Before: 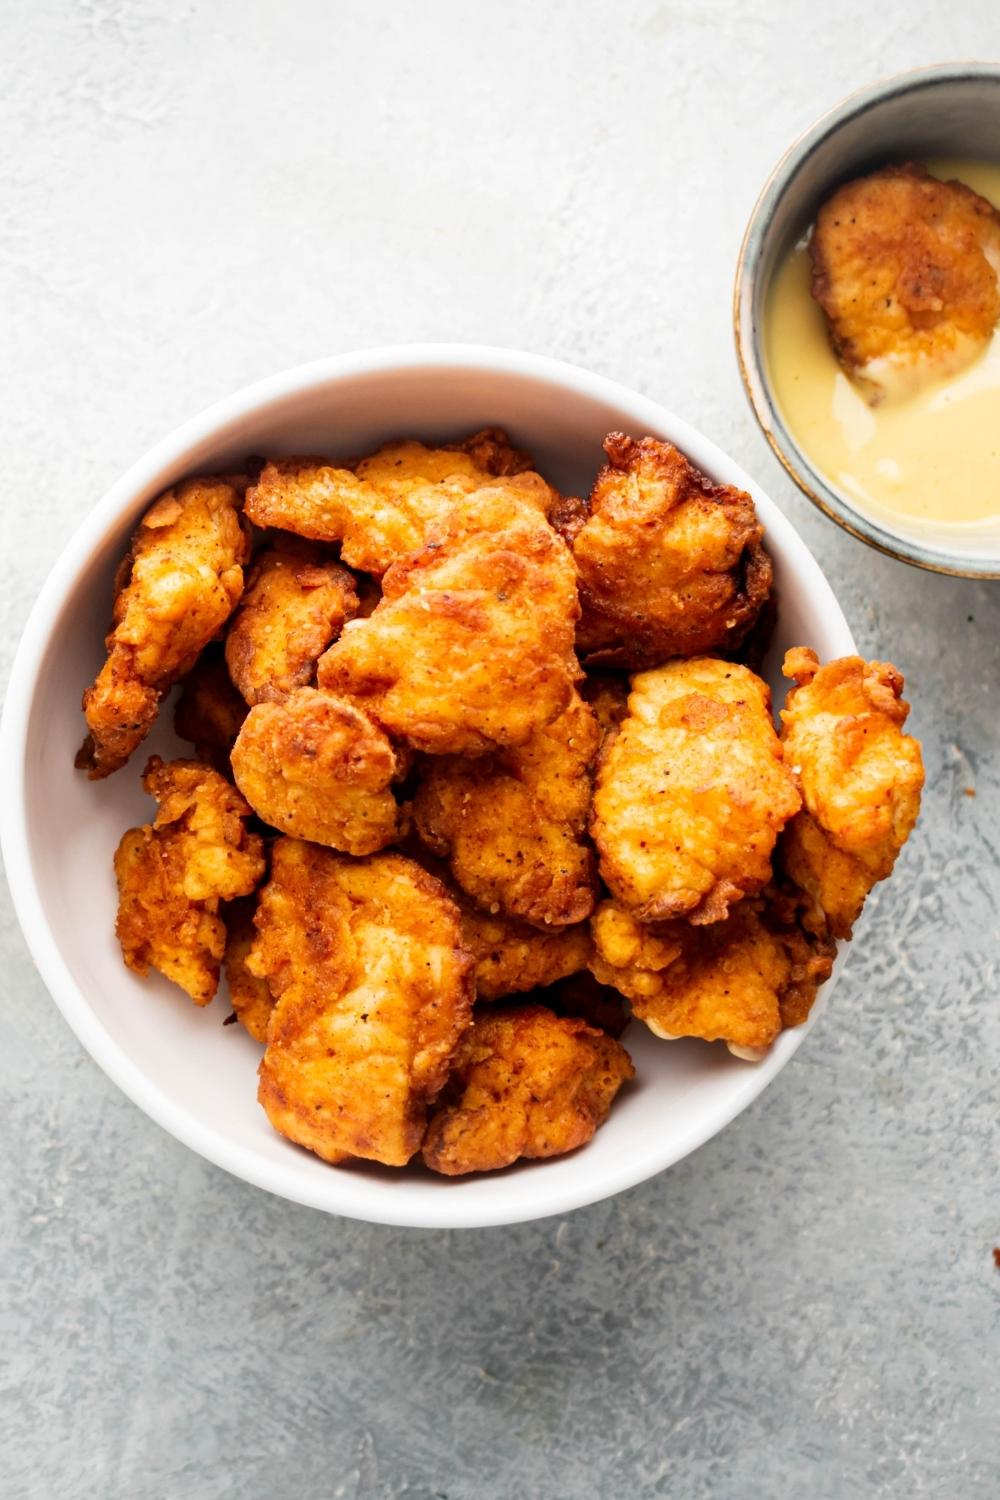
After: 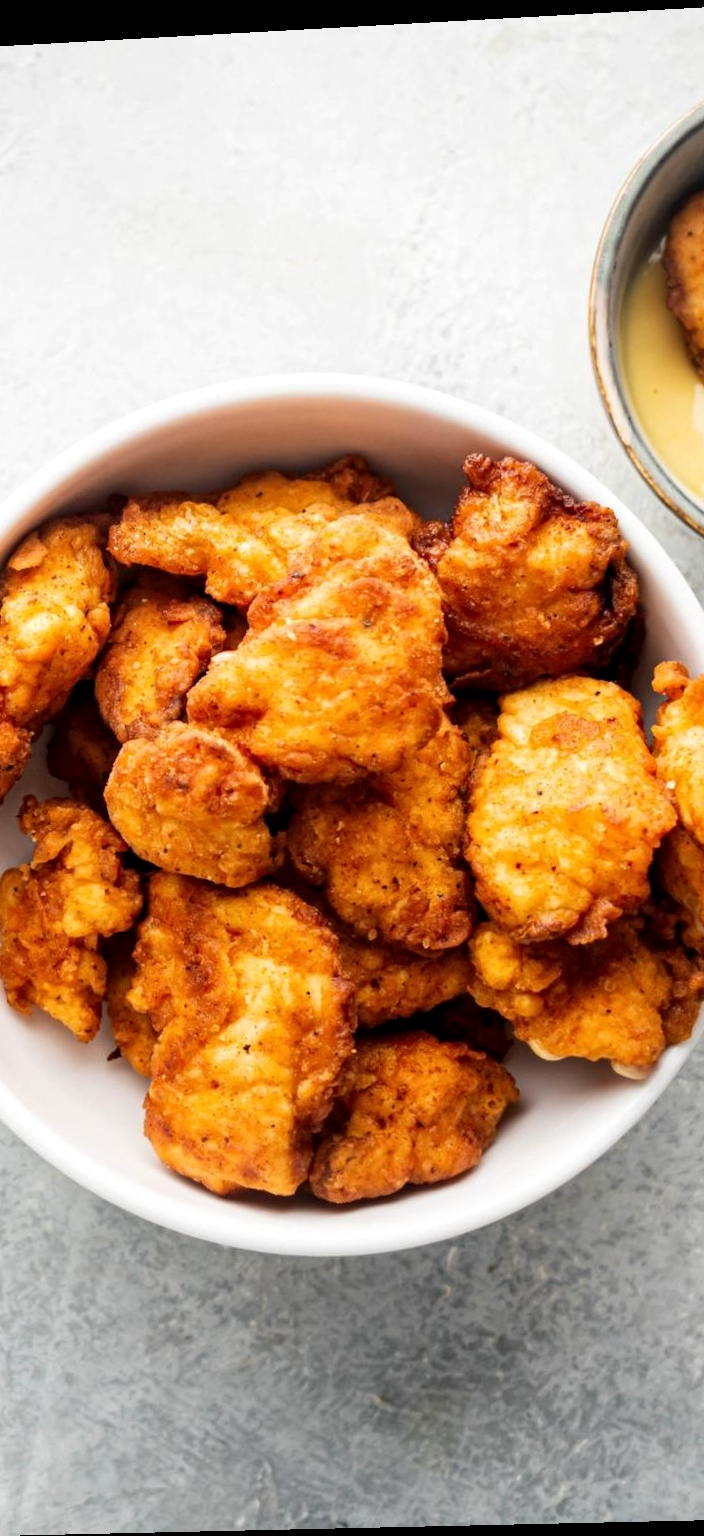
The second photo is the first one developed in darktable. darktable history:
crop and rotate: left 14.292%, right 19.041%
rotate and perspective: rotation -2.22°, lens shift (horizontal) -0.022, automatic cropping off
local contrast: highlights 100%, shadows 100%, detail 120%, midtone range 0.2
